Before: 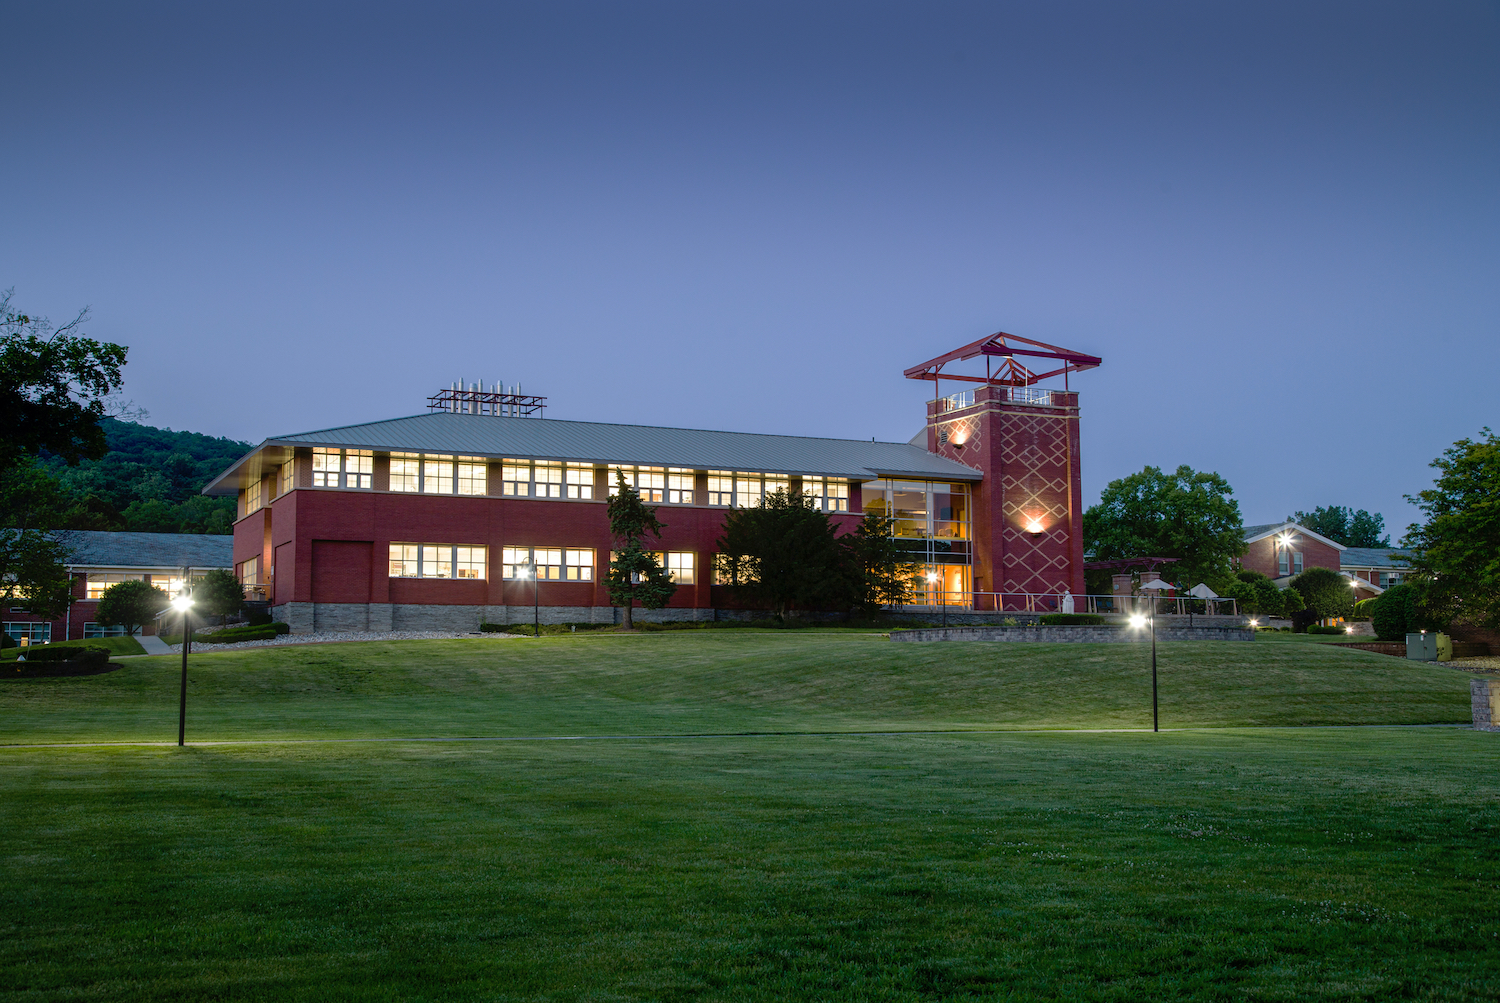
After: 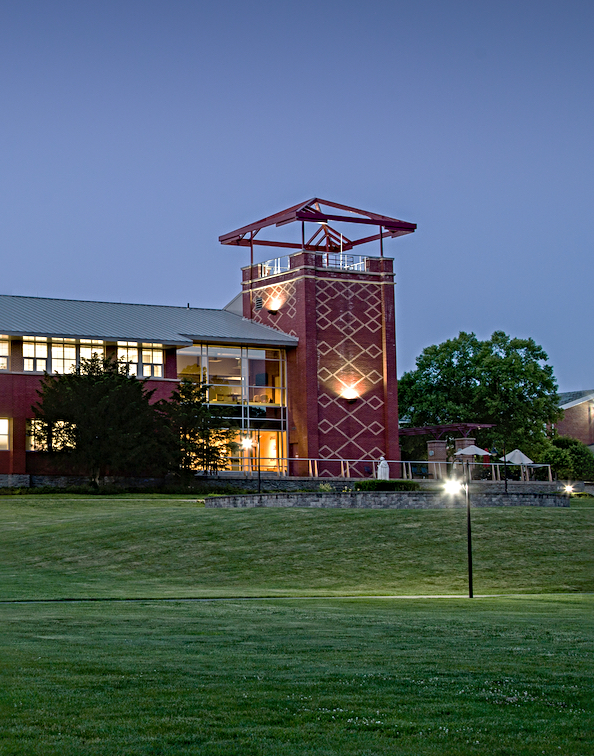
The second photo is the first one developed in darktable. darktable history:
crop: left 45.721%, top 13.393%, right 14.118%, bottom 10.01%
sharpen: radius 4.883
